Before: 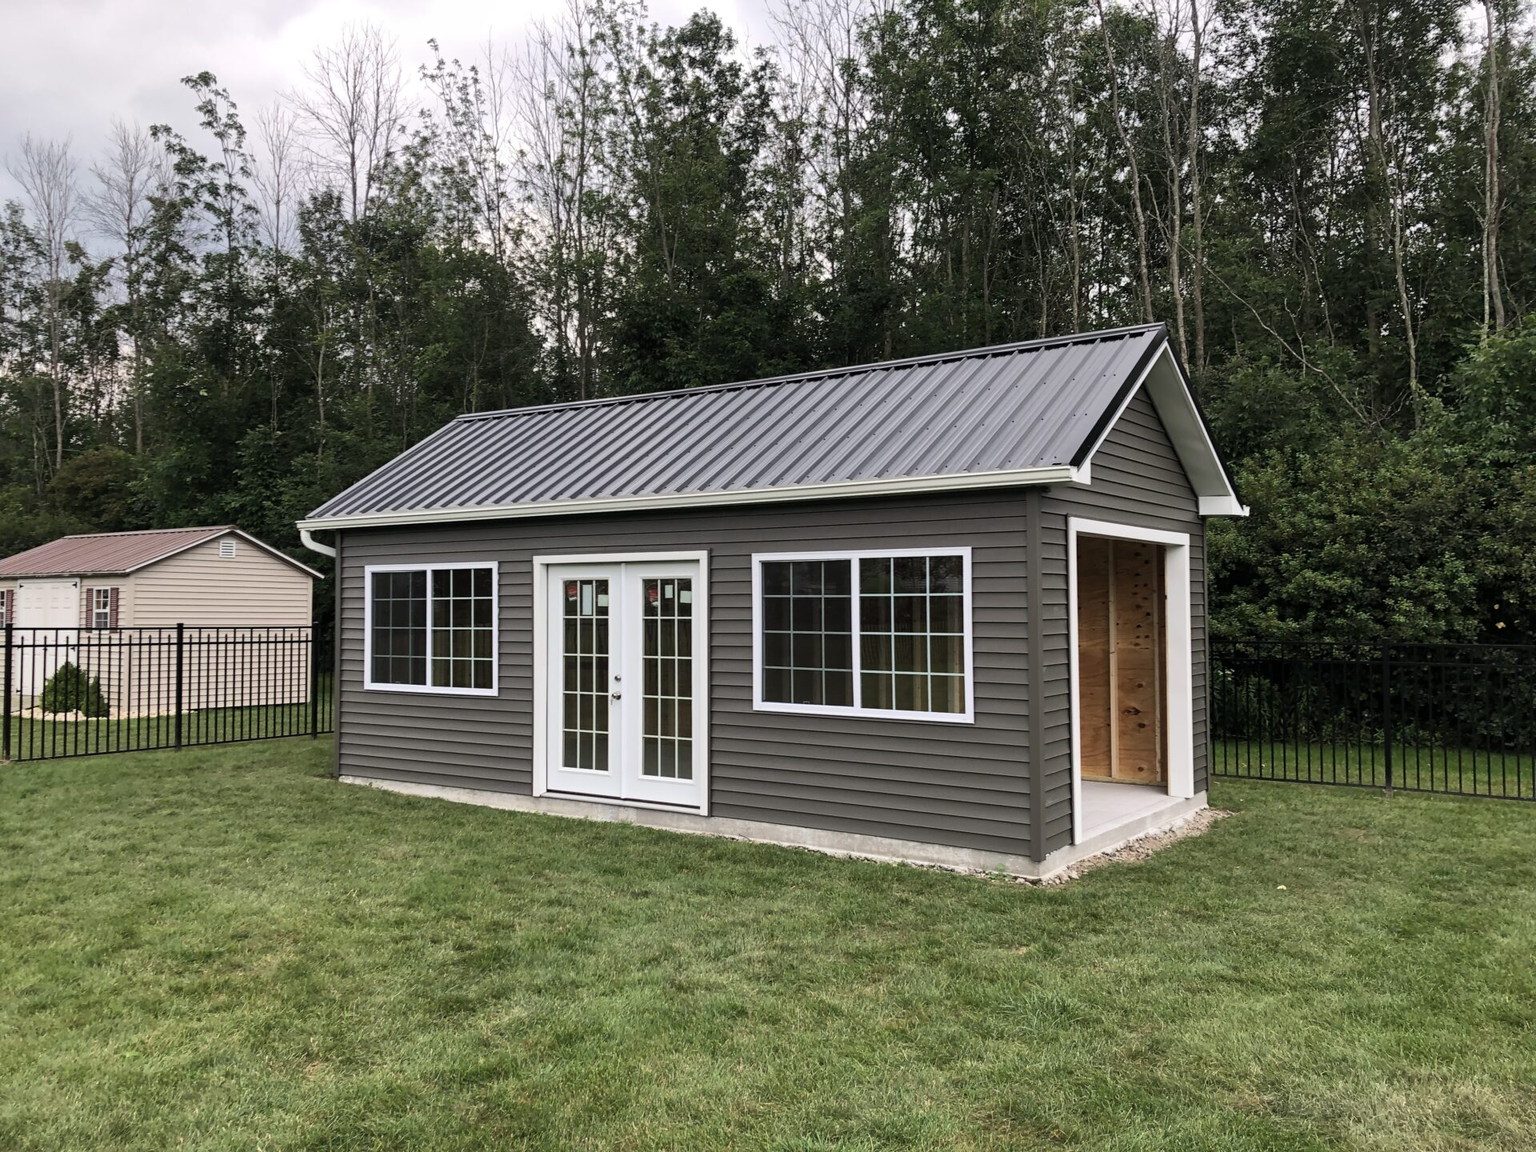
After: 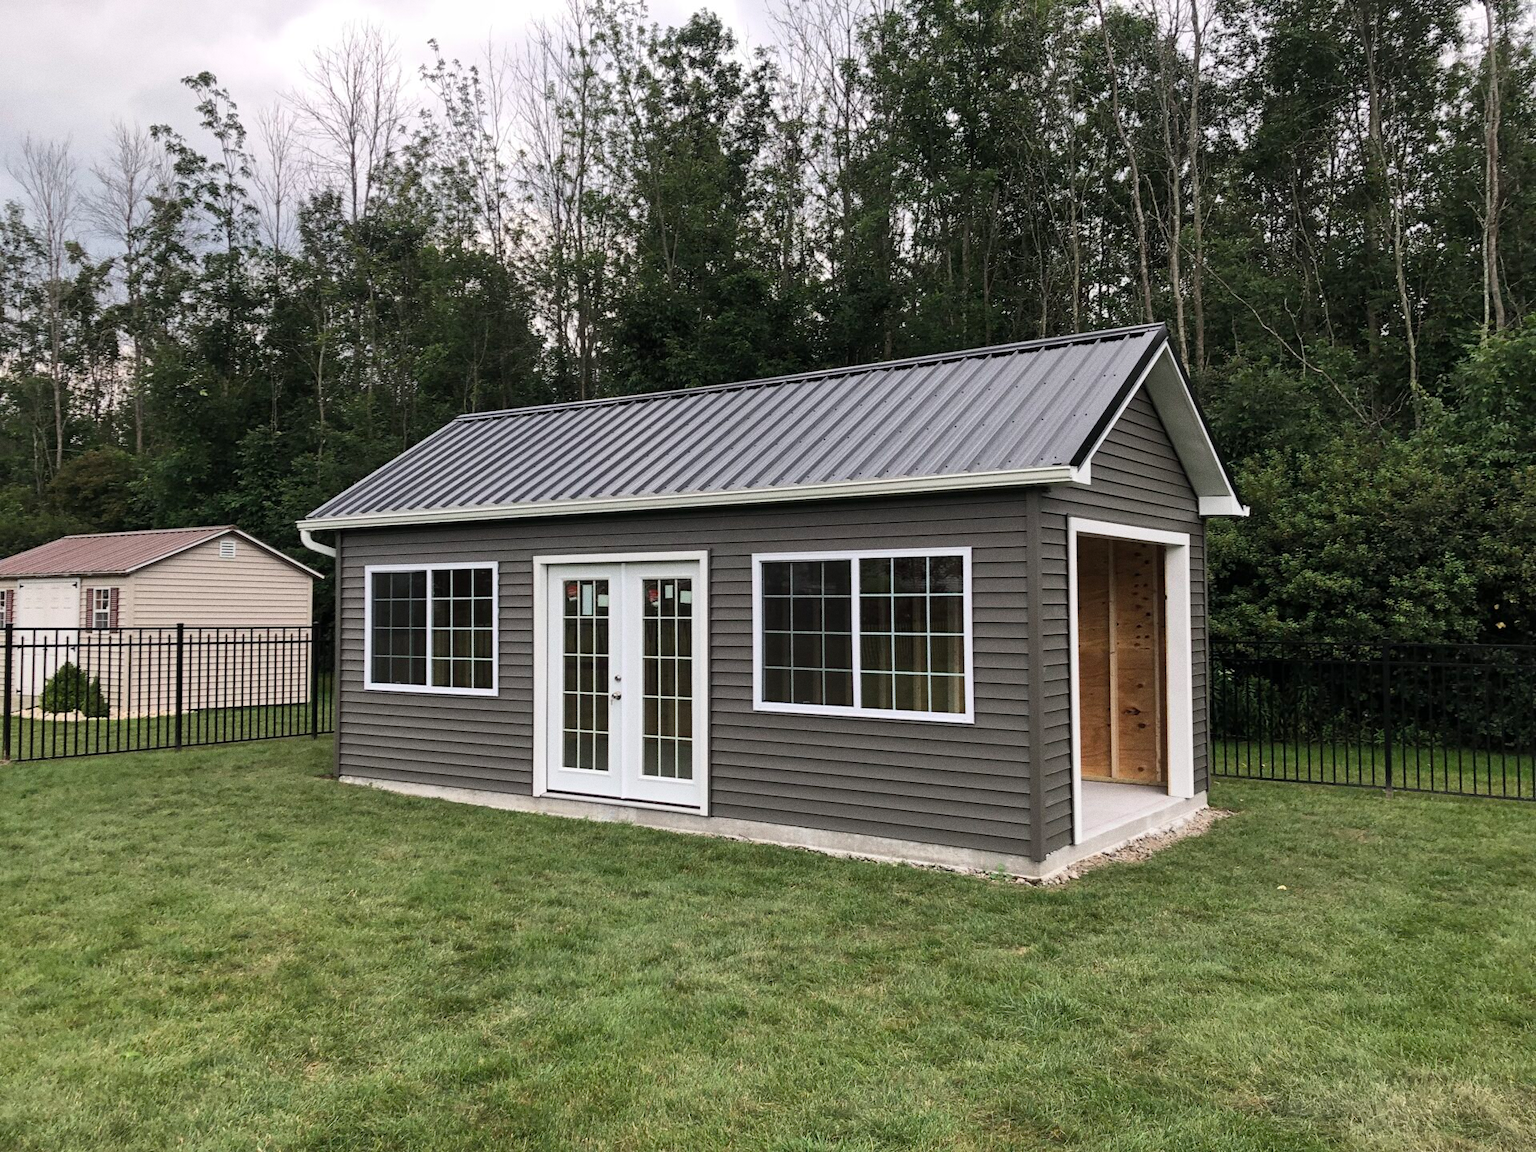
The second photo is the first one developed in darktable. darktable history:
contrast brightness saturation: saturation -0.05
grain: coarseness 0.09 ISO
